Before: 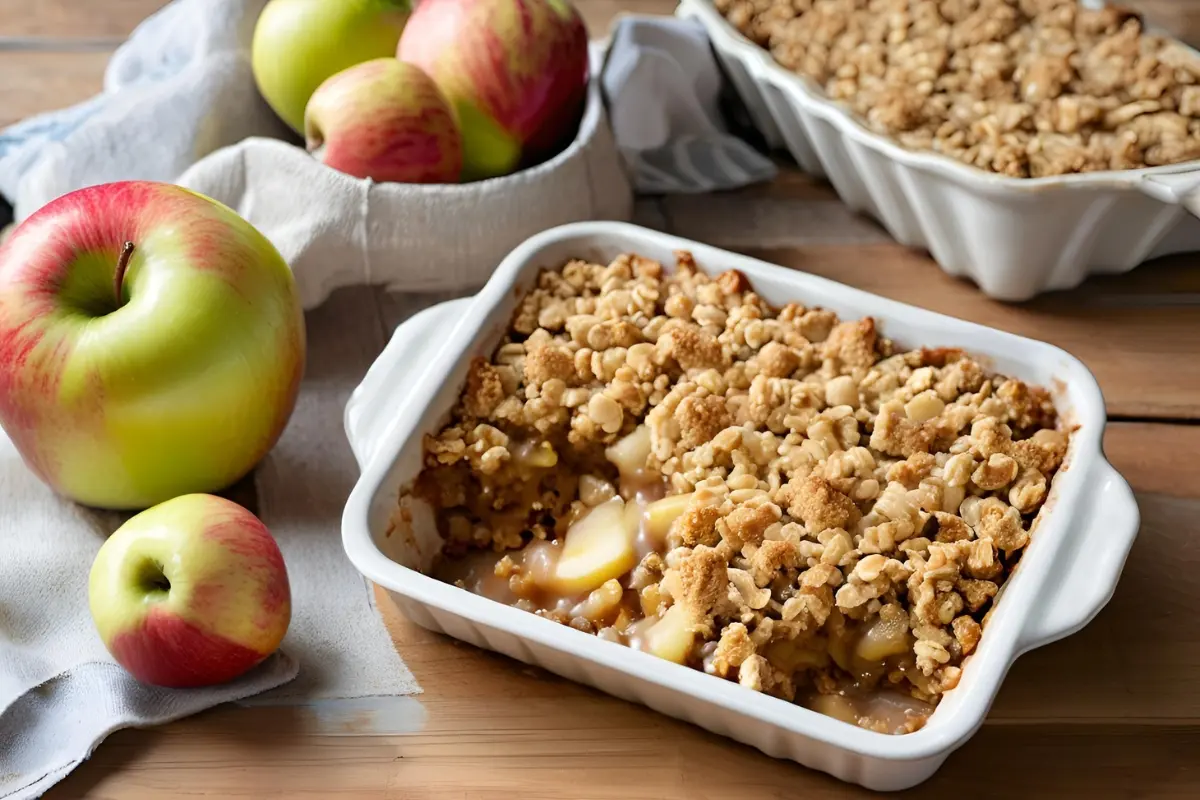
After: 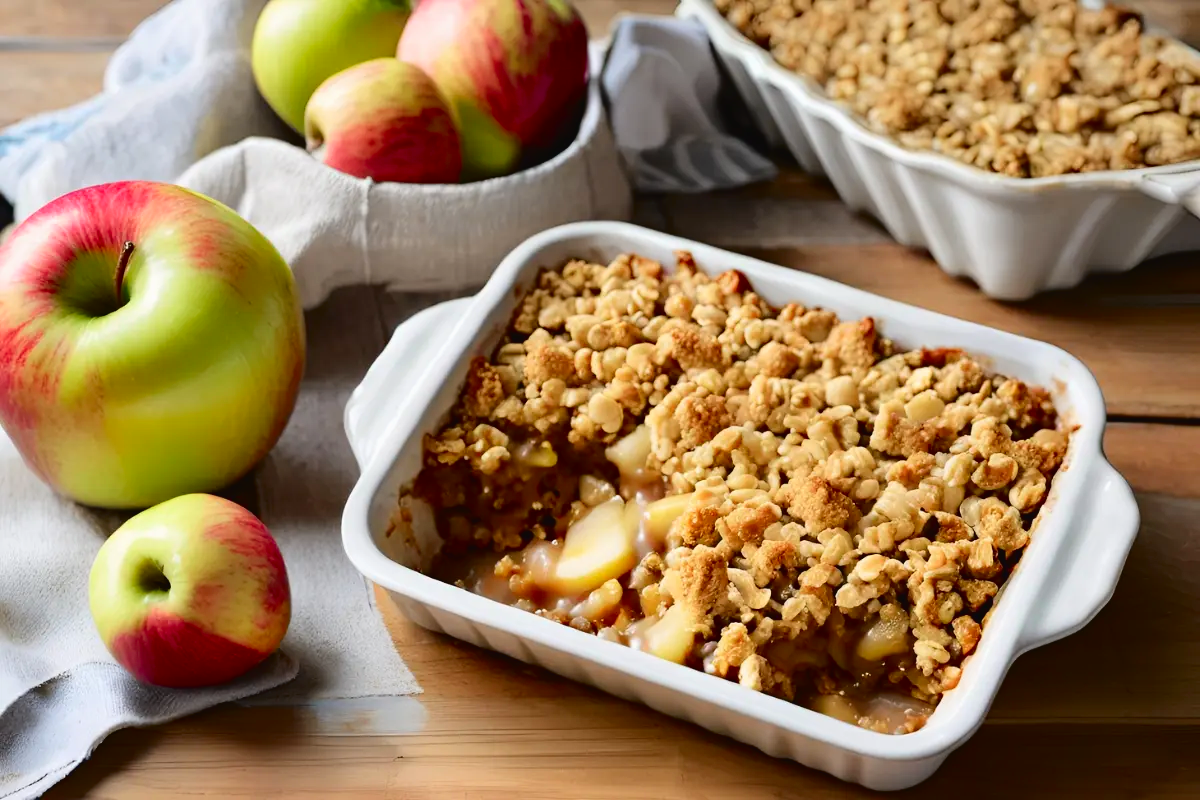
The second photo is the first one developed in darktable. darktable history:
tone curve: curves: ch0 [(0, 0.023) (0.132, 0.075) (0.241, 0.178) (0.487, 0.491) (0.782, 0.8) (1, 0.989)]; ch1 [(0, 0) (0.396, 0.369) (0.467, 0.454) (0.498, 0.5) (0.518, 0.517) (0.57, 0.586) (0.619, 0.663) (0.692, 0.744) (1, 1)]; ch2 [(0, 0) (0.427, 0.416) (0.483, 0.481) (0.503, 0.503) (0.526, 0.527) (0.563, 0.573) (0.632, 0.667) (0.705, 0.737) (0.985, 0.966)], color space Lab, independent channels
